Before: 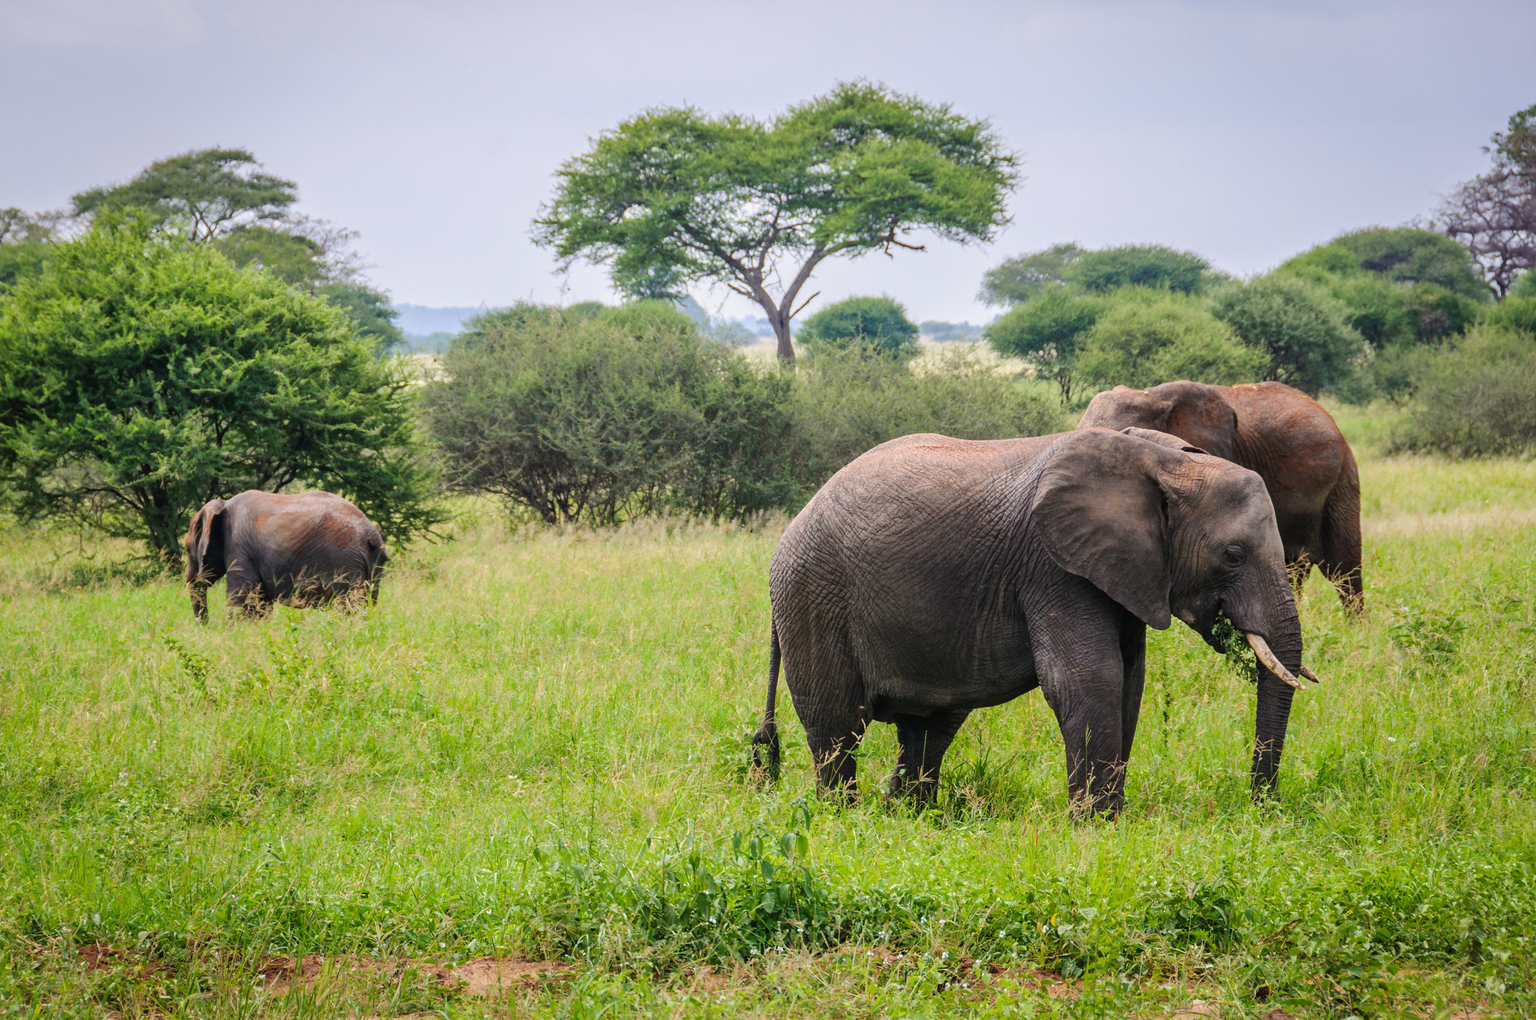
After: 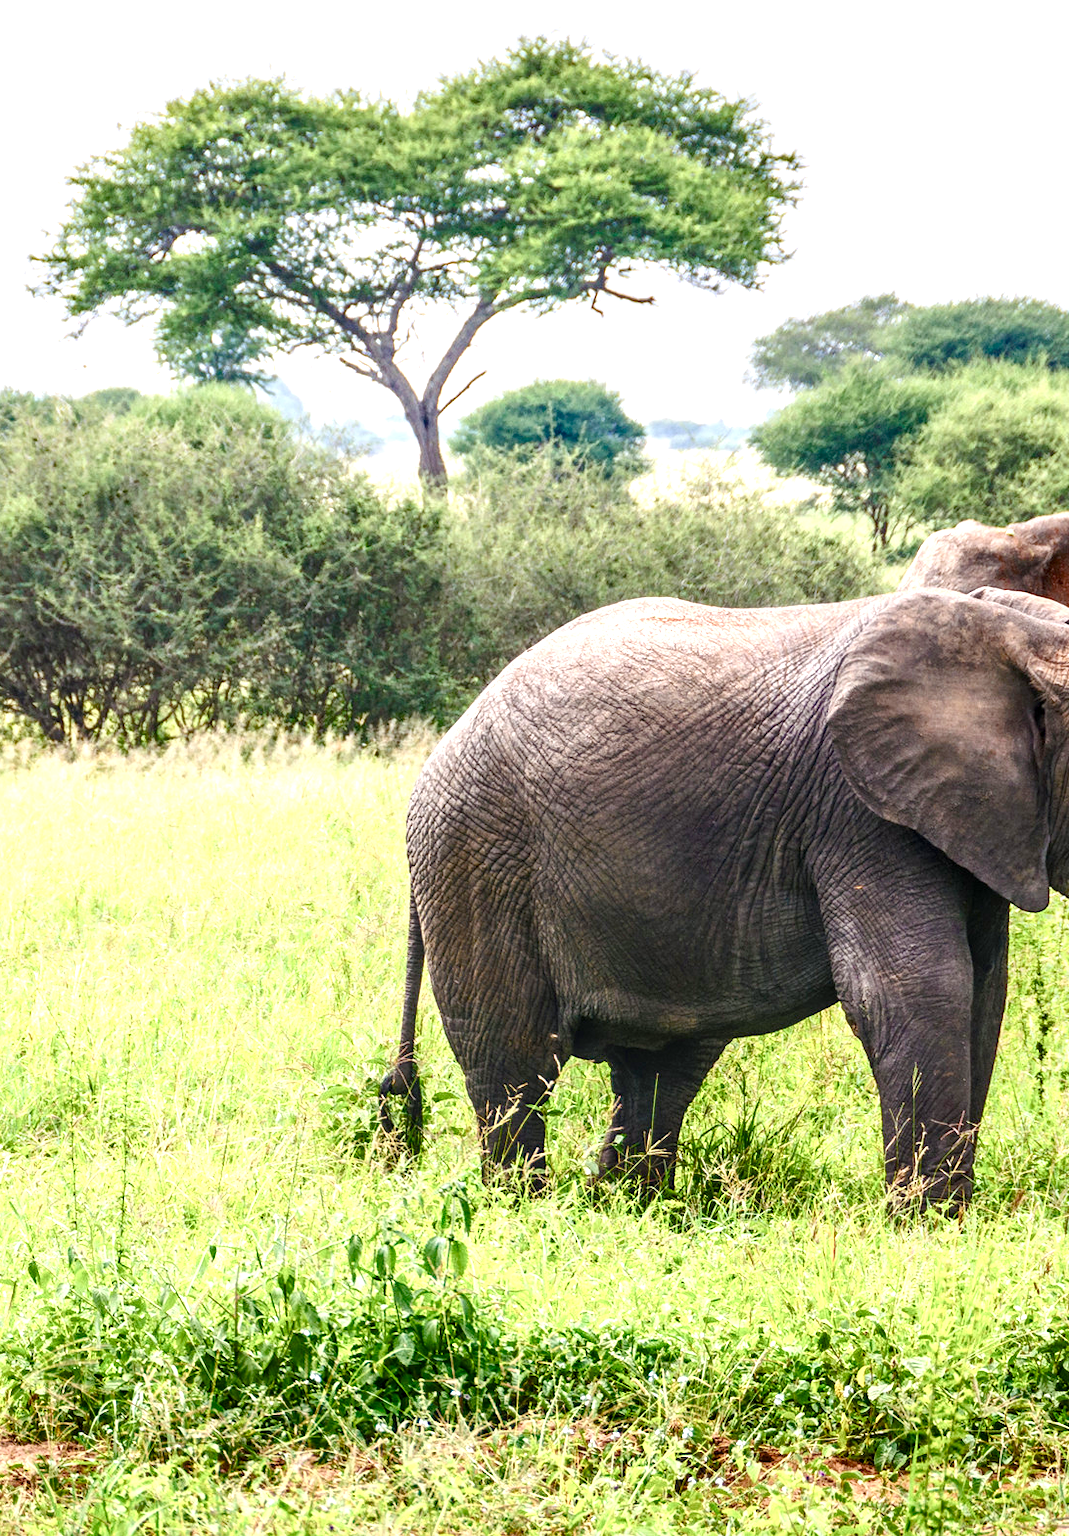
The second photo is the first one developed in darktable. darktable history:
crop: left 33.618%, top 5.937%, right 22.908%
local contrast: detail 130%
color balance rgb: shadows lift › chroma 1.031%, shadows lift › hue 243.39°, highlights gain › luminance 14.938%, perceptual saturation grading › global saturation 25.107%, perceptual saturation grading › highlights -50.153%, perceptual saturation grading › shadows 30.28%, global vibrance 16.729%, saturation formula JzAzBz (2021)
tone equalizer: -8 EV -0.784 EV, -7 EV -0.729 EV, -6 EV -0.606 EV, -5 EV -0.409 EV, -3 EV 0.371 EV, -2 EV 0.6 EV, -1 EV 0.683 EV, +0 EV 0.723 EV, smoothing diameter 24.97%, edges refinement/feathering 11.08, preserve details guided filter
